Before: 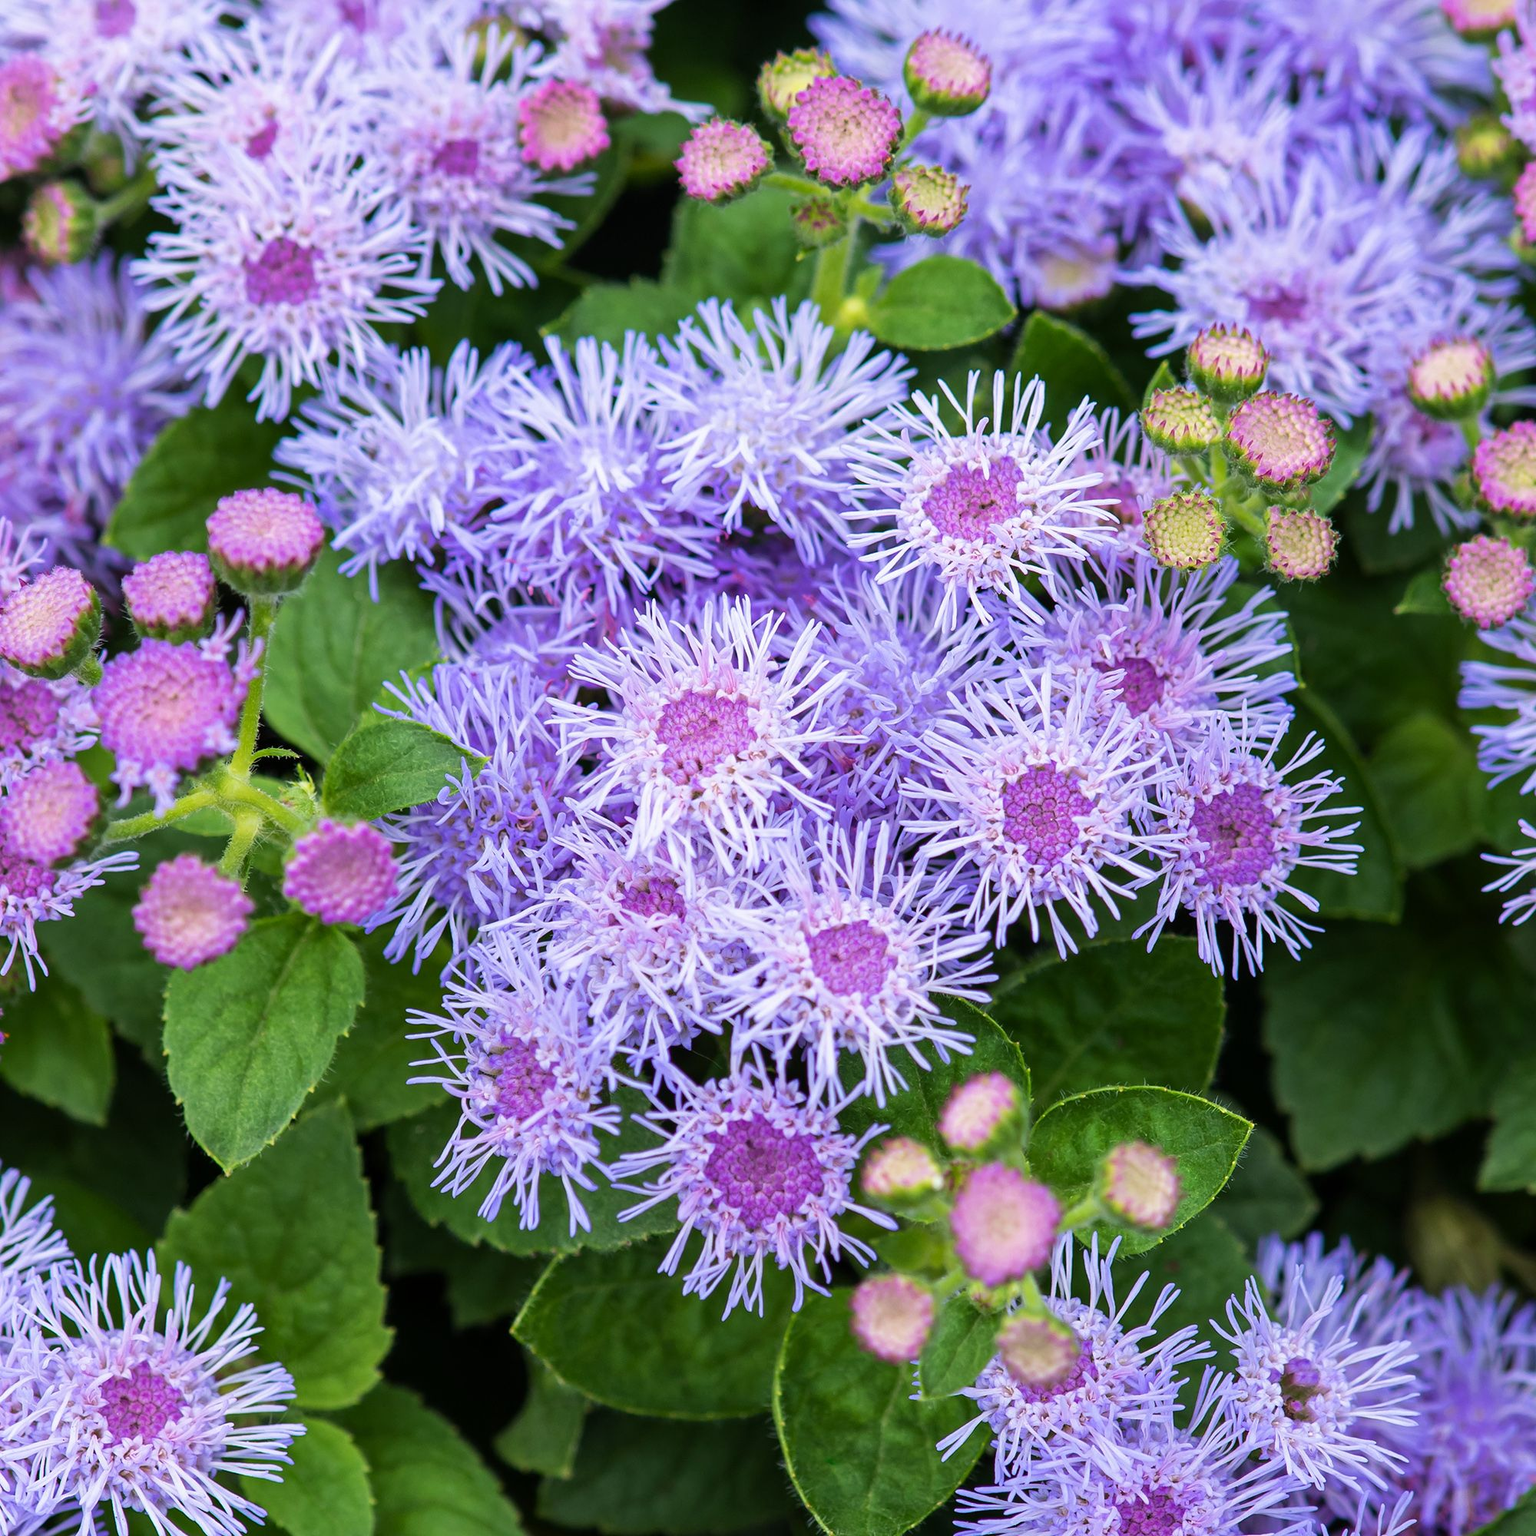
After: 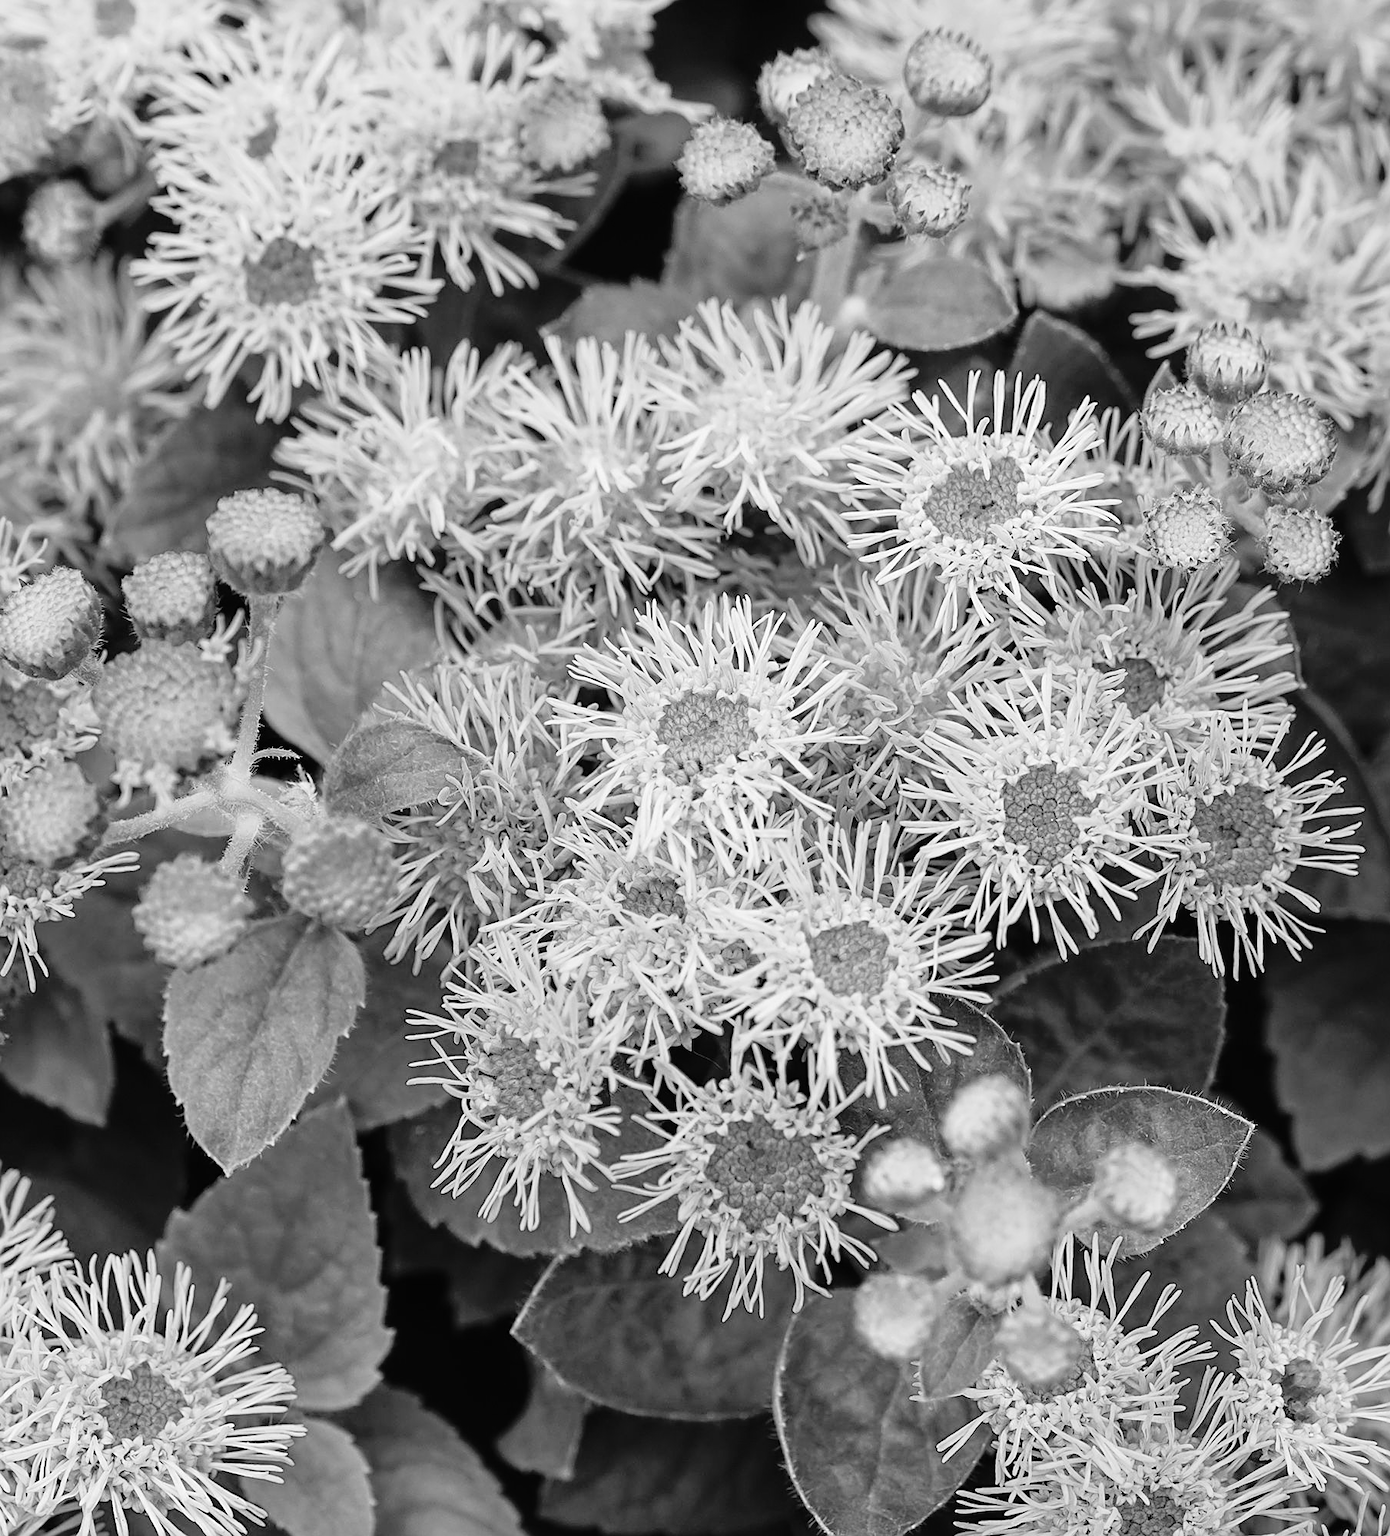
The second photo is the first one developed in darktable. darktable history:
exposure: exposure 0.426 EV, compensate highlight preservation false
crop: right 9.509%, bottom 0.031%
sharpen: on, module defaults
tone curve: curves: ch0 [(0, 0.009) (0.105, 0.054) (0.195, 0.132) (0.289, 0.278) (0.384, 0.391) (0.513, 0.53) (0.66, 0.667) (0.895, 0.863) (1, 0.919)]; ch1 [(0, 0) (0.161, 0.092) (0.35, 0.33) (0.403, 0.395) (0.456, 0.469) (0.502, 0.499) (0.519, 0.514) (0.576, 0.584) (0.642, 0.658) (0.701, 0.742) (1, 0.942)]; ch2 [(0, 0) (0.371, 0.362) (0.437, 0.437) (0.501, 0.5) (0.53, 0.528) (0.569, 0.564) (0.619, 0.58) (0.883, 0.752) (1, 0.929)], color space Lab, independent channels, preserve colors none
monochrome: on, module defaults
